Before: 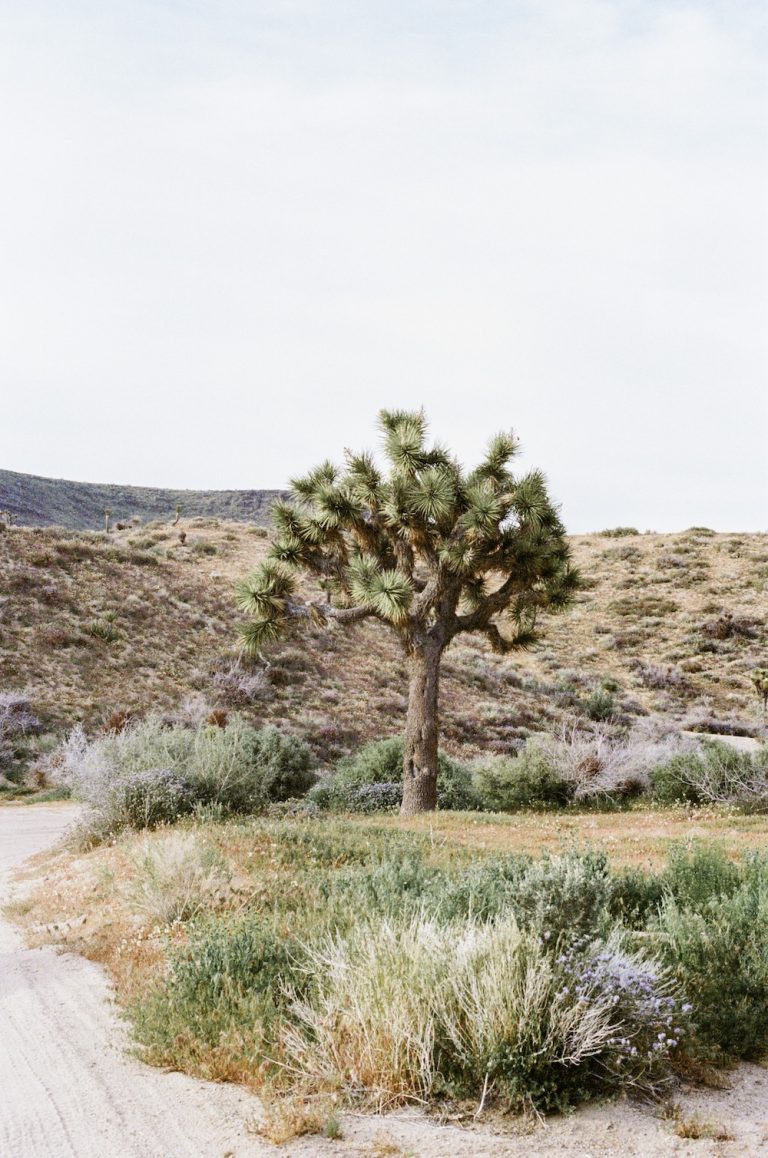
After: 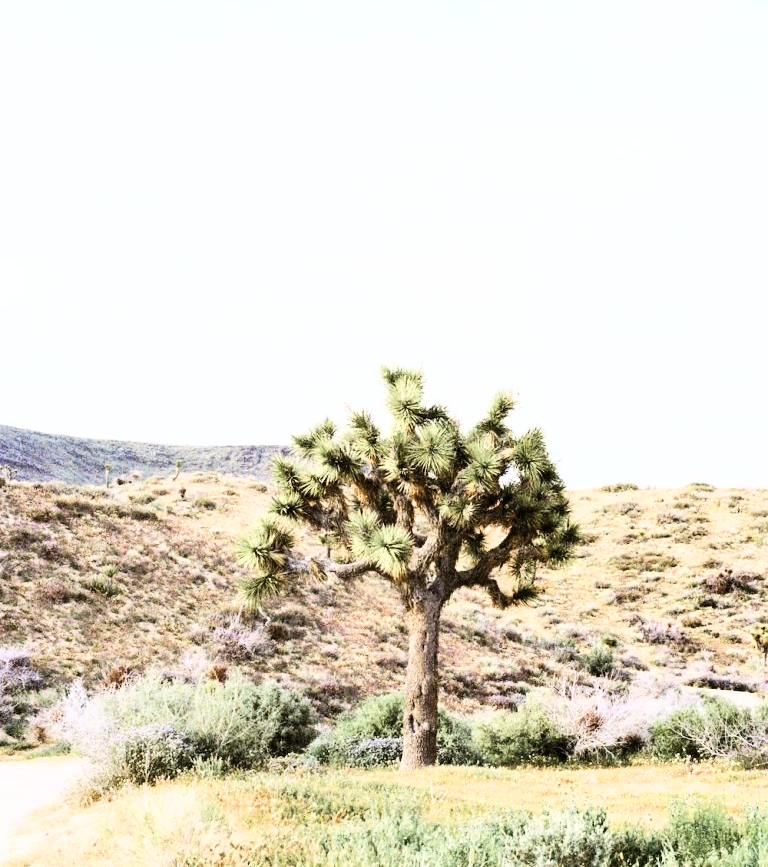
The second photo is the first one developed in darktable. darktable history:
base curve: curves: ch0 [(0, 0) (0.007, 0.004) (0.027, 0.03) (0.046, 0.07) (0.207, 0.54) (0.442, 0.872) (0.673, 0.972) (1, 1)]
crop: top 3.908%, bottom 21.186%
